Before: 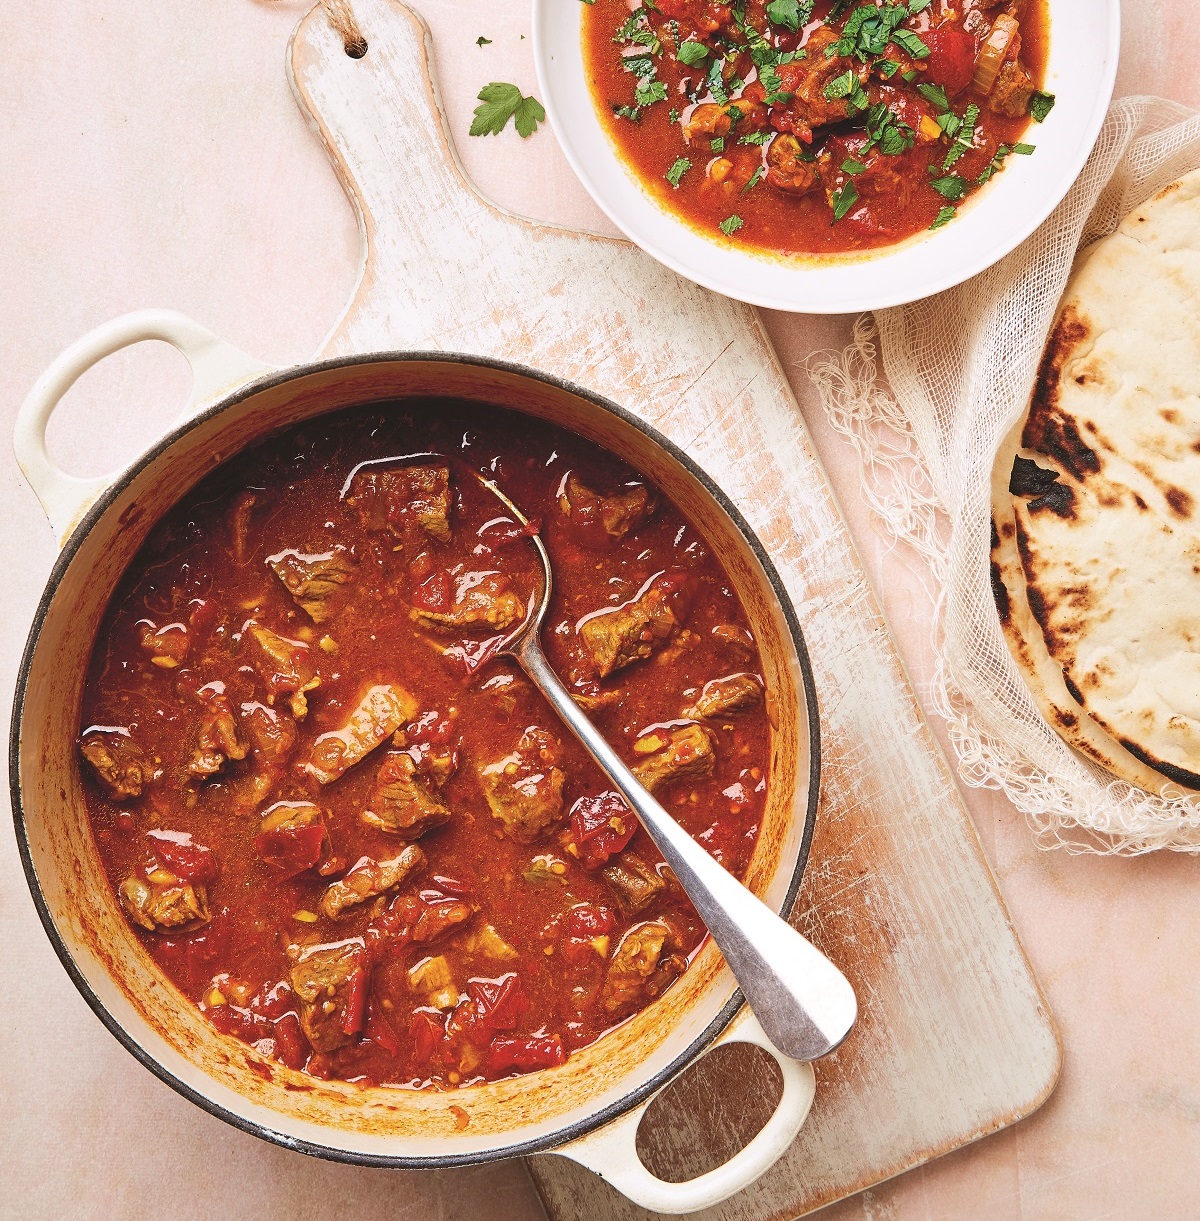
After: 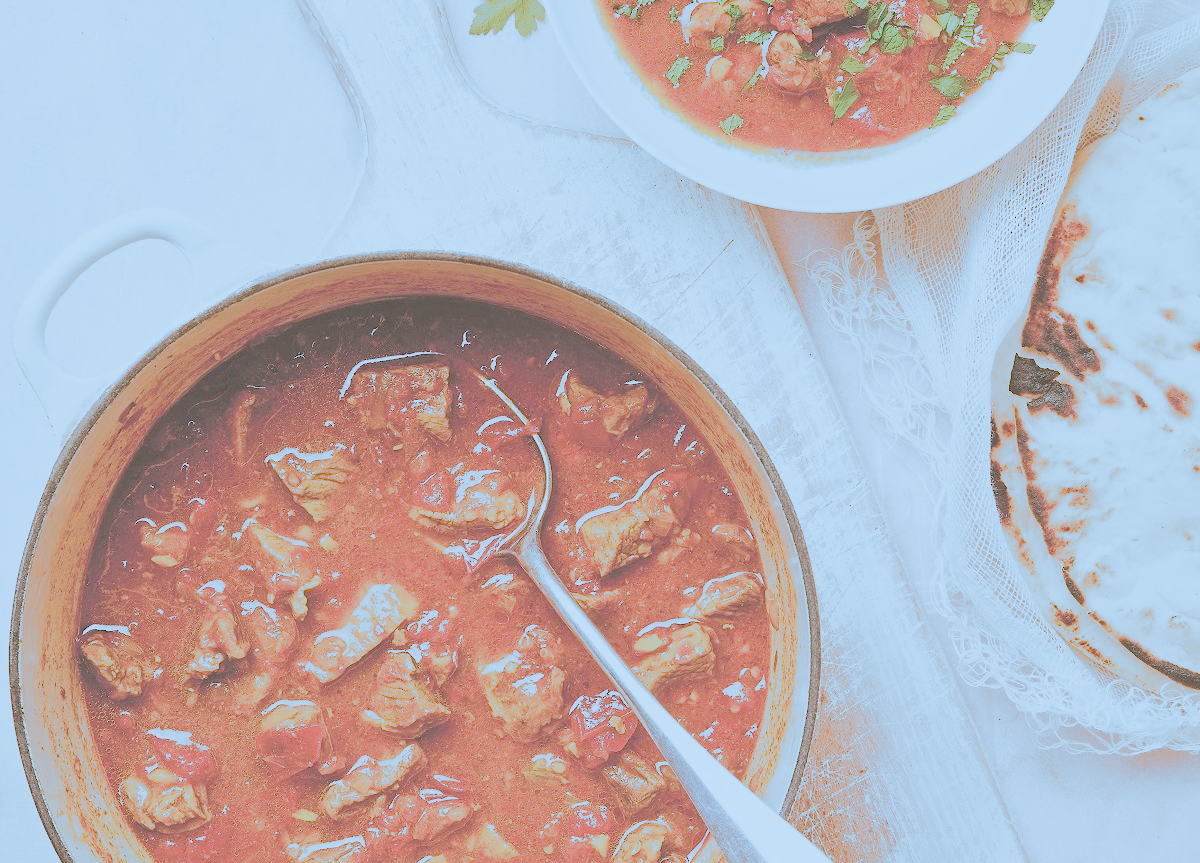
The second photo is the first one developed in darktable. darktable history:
split-toning: shadows › hue 351.18°, shadows › saturation 0.86, highlights › hue 218.82°, highlights › saturation 0.73, balance -19.167
filmic rgb: black relative exposure -5 EV, hardness 2.88, contrast 1.3, highlights saturation mix -10%
crop and rotate: top 8.293%, bottom 20.996%
